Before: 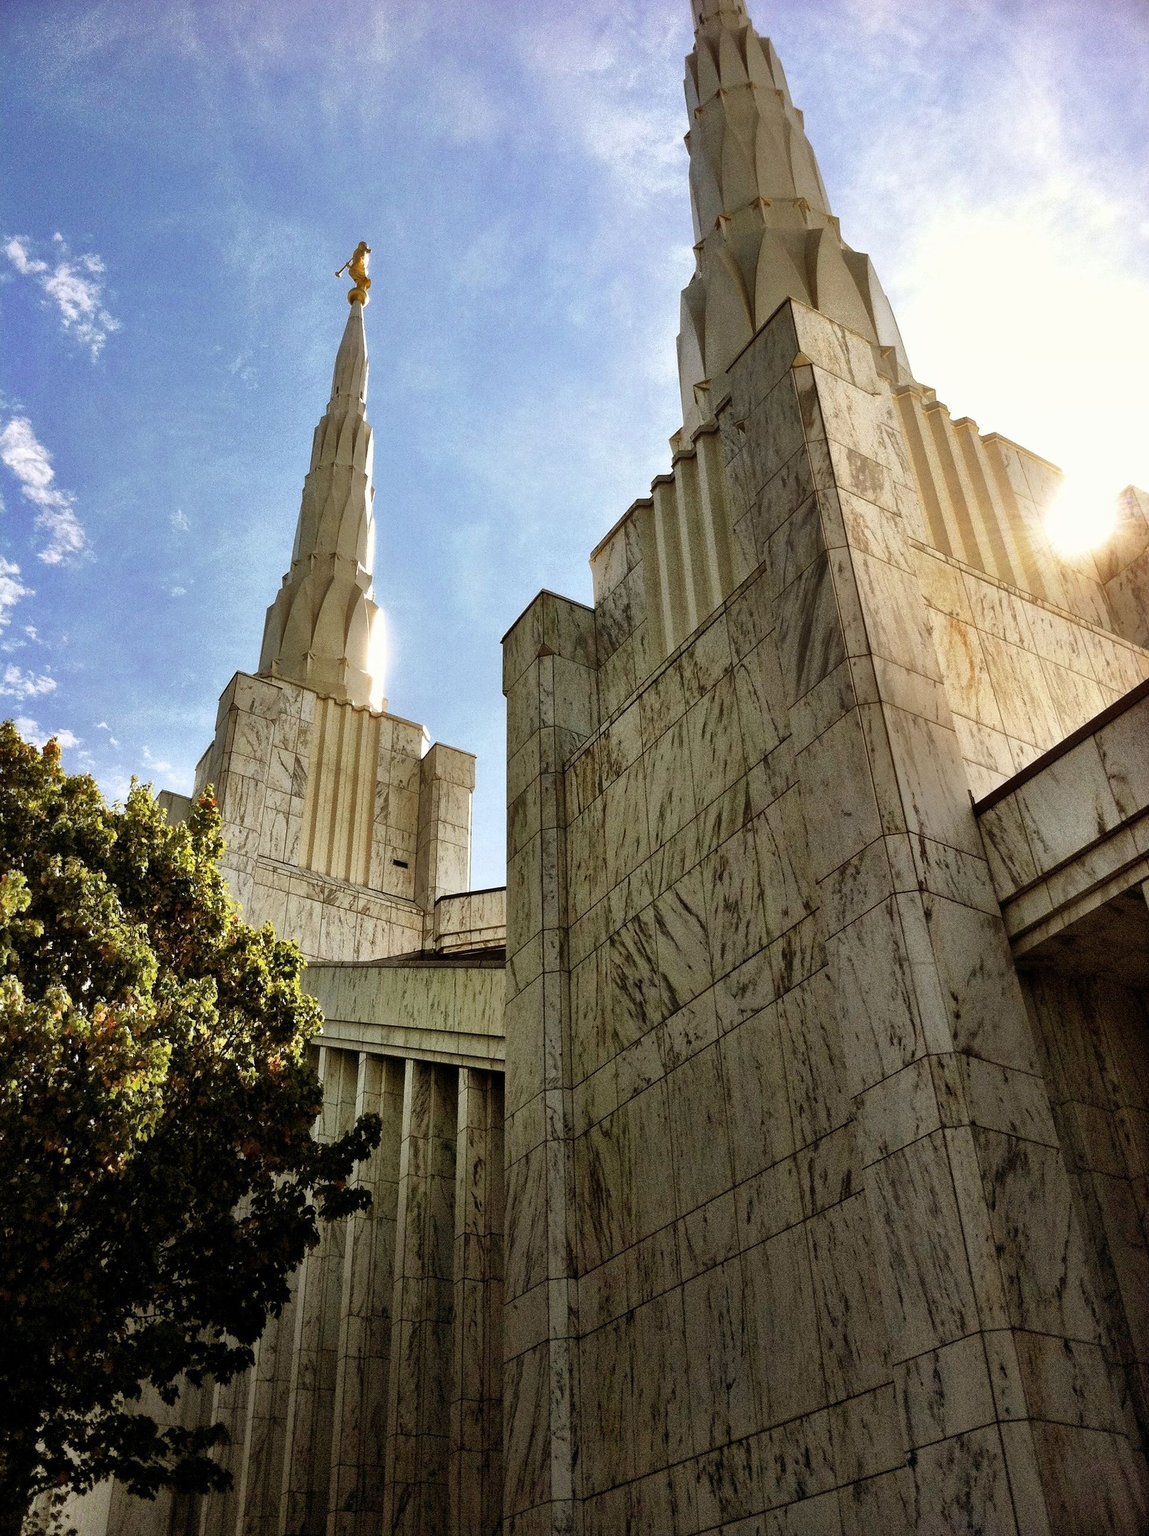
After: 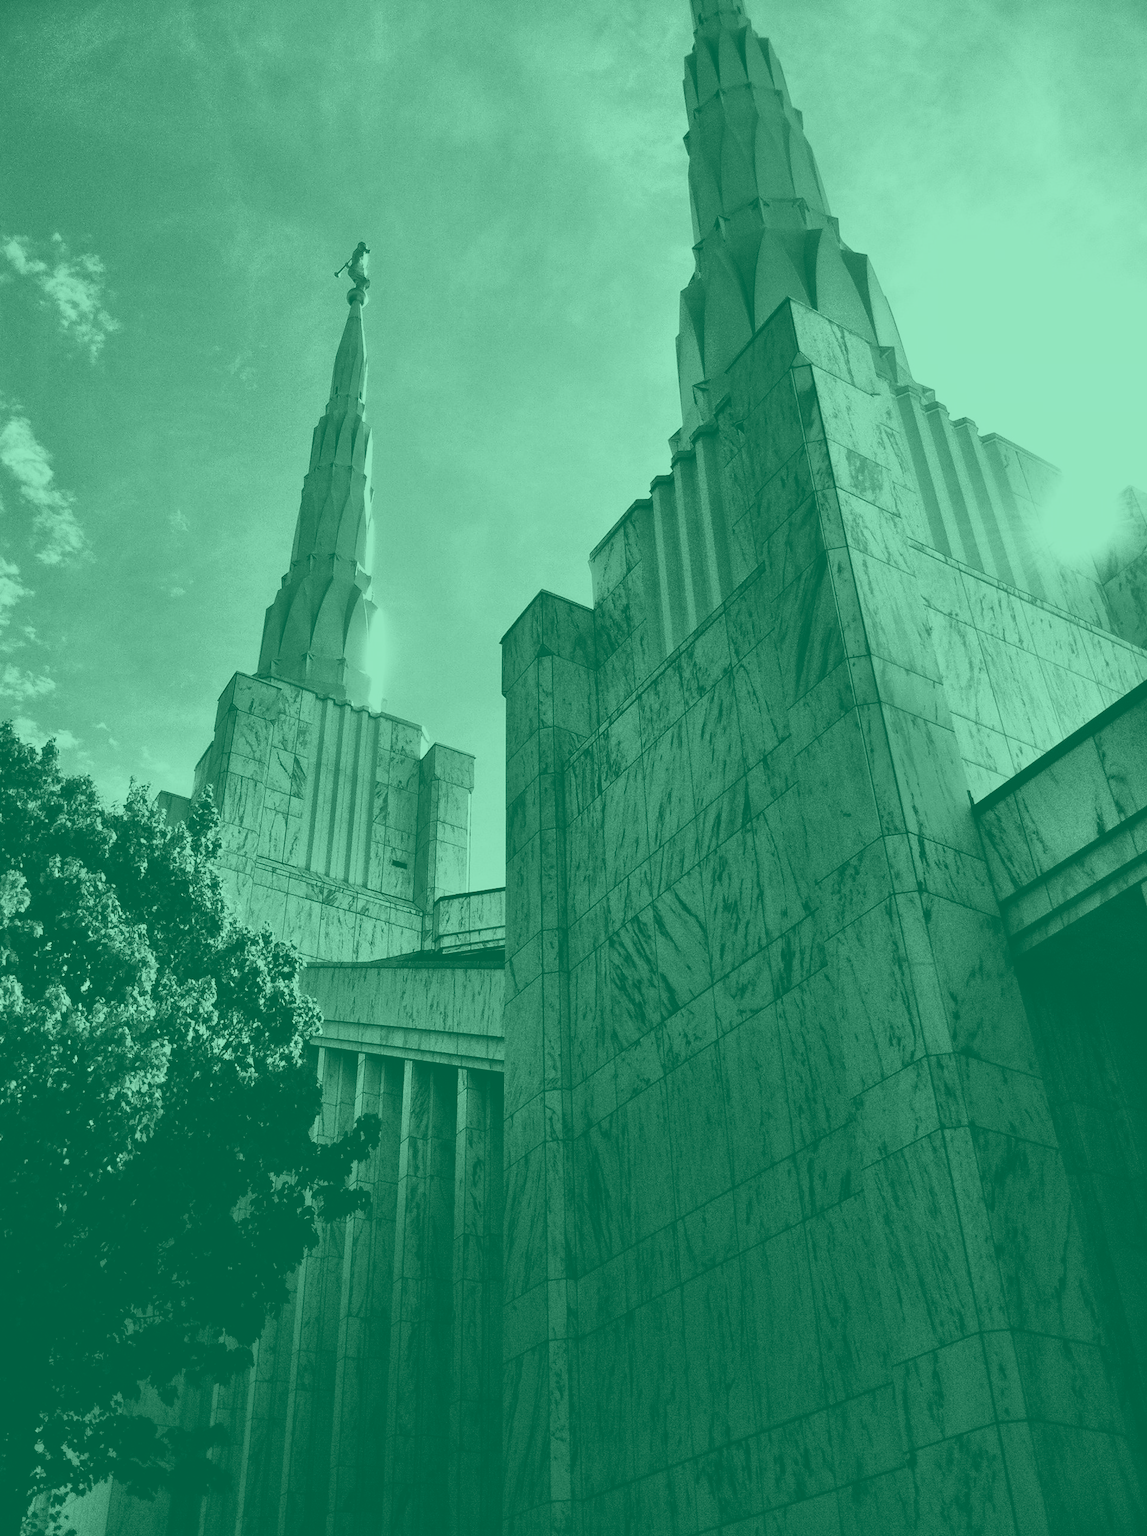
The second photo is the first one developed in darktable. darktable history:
colorize: hue 147.6°, saturation 65%, lightness 21.64%
crop and rotate: left 0.126%
contrast brightness saturation: contrast 0.22, brightness -0.19, saturation 0.24
